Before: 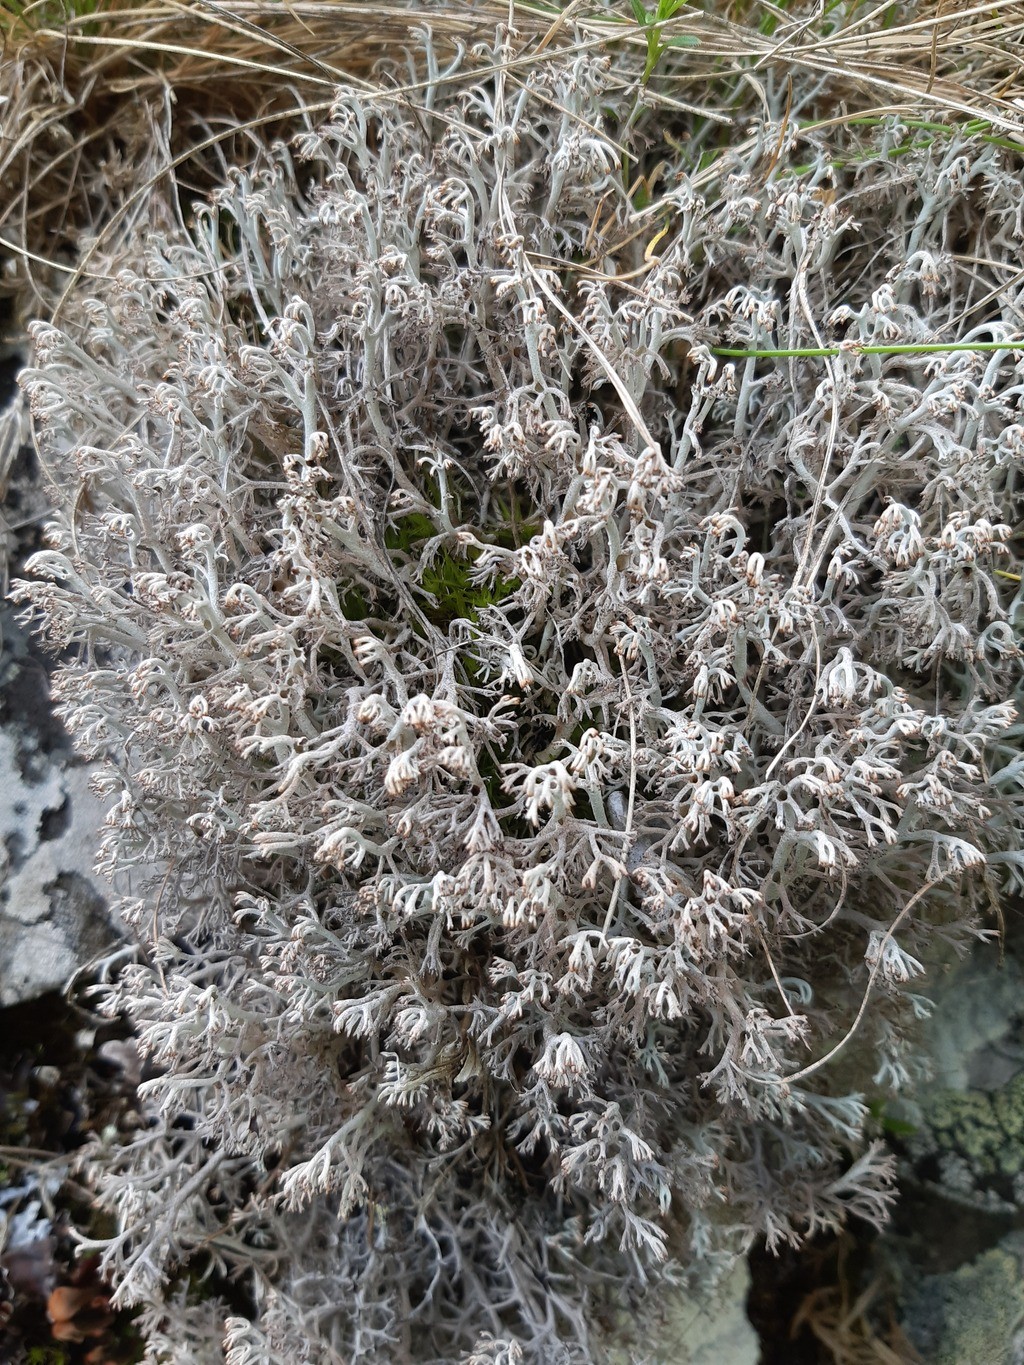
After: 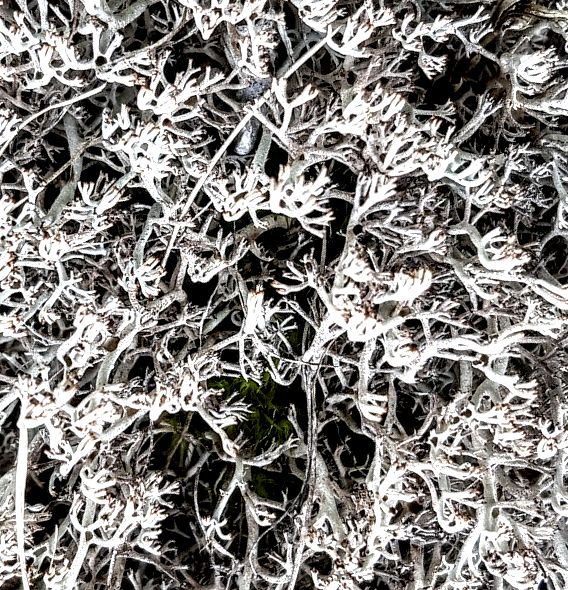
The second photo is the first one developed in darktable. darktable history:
local contrast: highlights 119%, shadows 42%, detail 291%
crop and rotate: angle 147.71°, left 9.199%, top 15.618%, right 4.395%, bottom 17.052%
